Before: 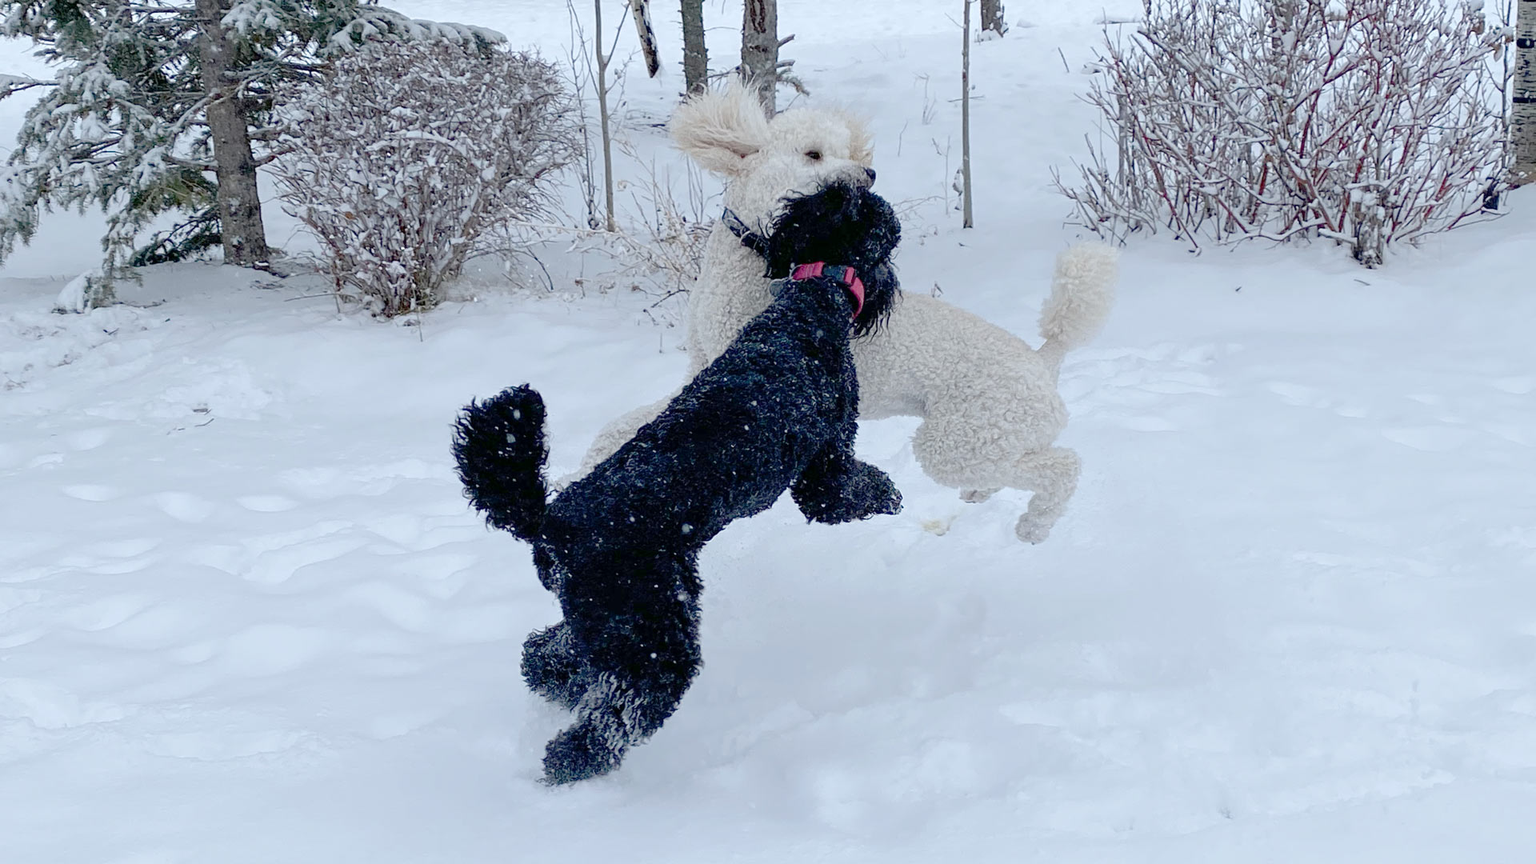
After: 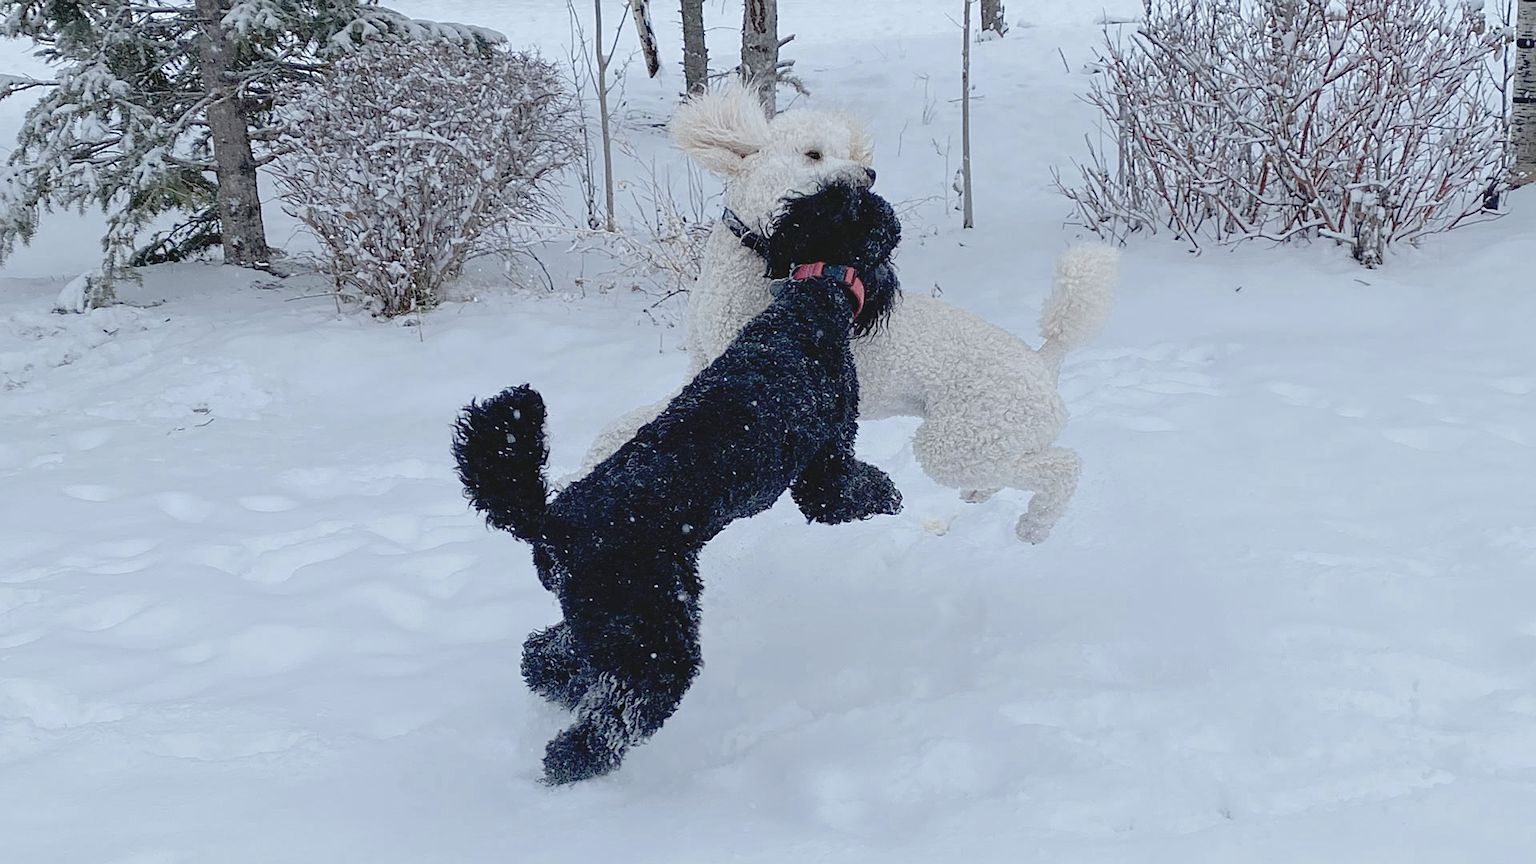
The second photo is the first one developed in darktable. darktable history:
white balance: red 0.988, blue 1.017
exposure: black level correction -0.008, exposure 0.067 EV, compensate highlight preservation false
sharpen: radius 1.272, amount 0.305, threshold 0
color zones: curves: ch0 [(0, 0.5) (0.125, 0.4) (0.25, 0.5) (0.375, 0.4) (0.5, 0.4) (0.625, 0.35) (0.75, 0.35) (0.875, 0.5)]; ch1 [(0, 0.35) (0.125, 0.45) (0.25, 0.35) (0.375, 0.35) (0.5, 0.35) (0.625, 0.35) (0.75, 0.45) (0.875, 0.35)]; ch2 [(0, 0.6) (0.125, 0.5) (0.25, 0.5) (0.375, 0.6) (0.5, 0.6) (0.625, 0.5) (0.75, 0.5) (0.875, 0.5)]
tone equalizer: on, module defaults
